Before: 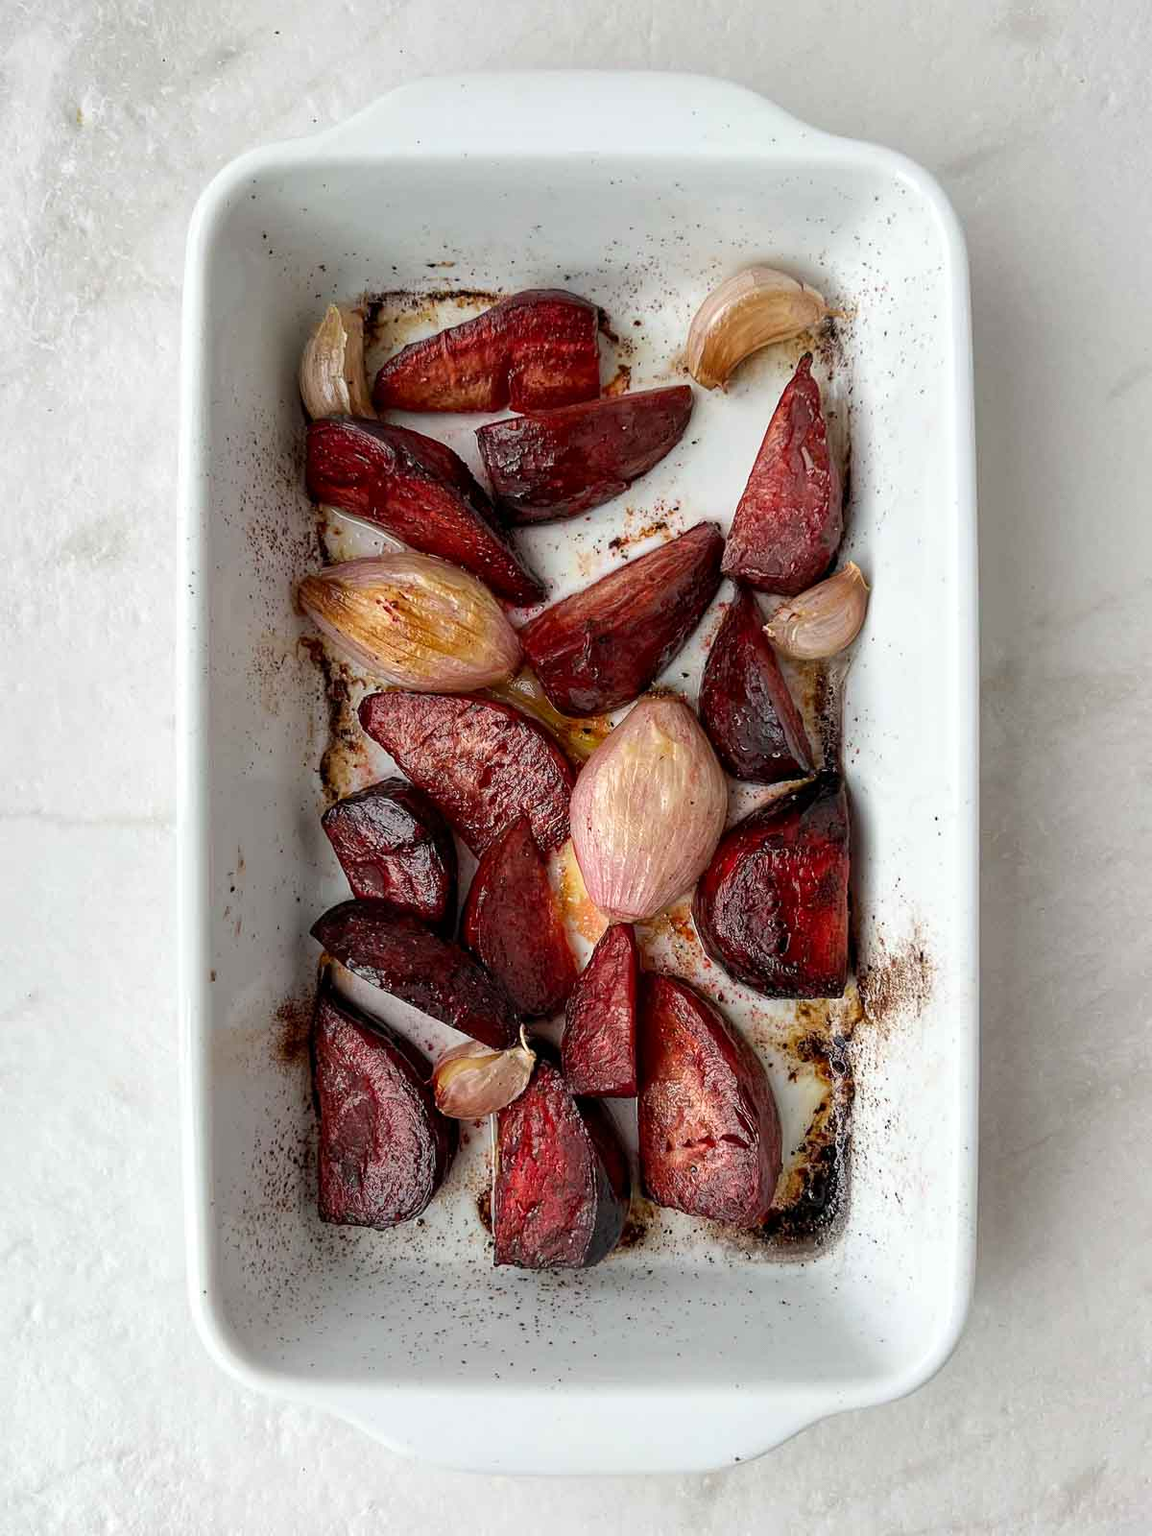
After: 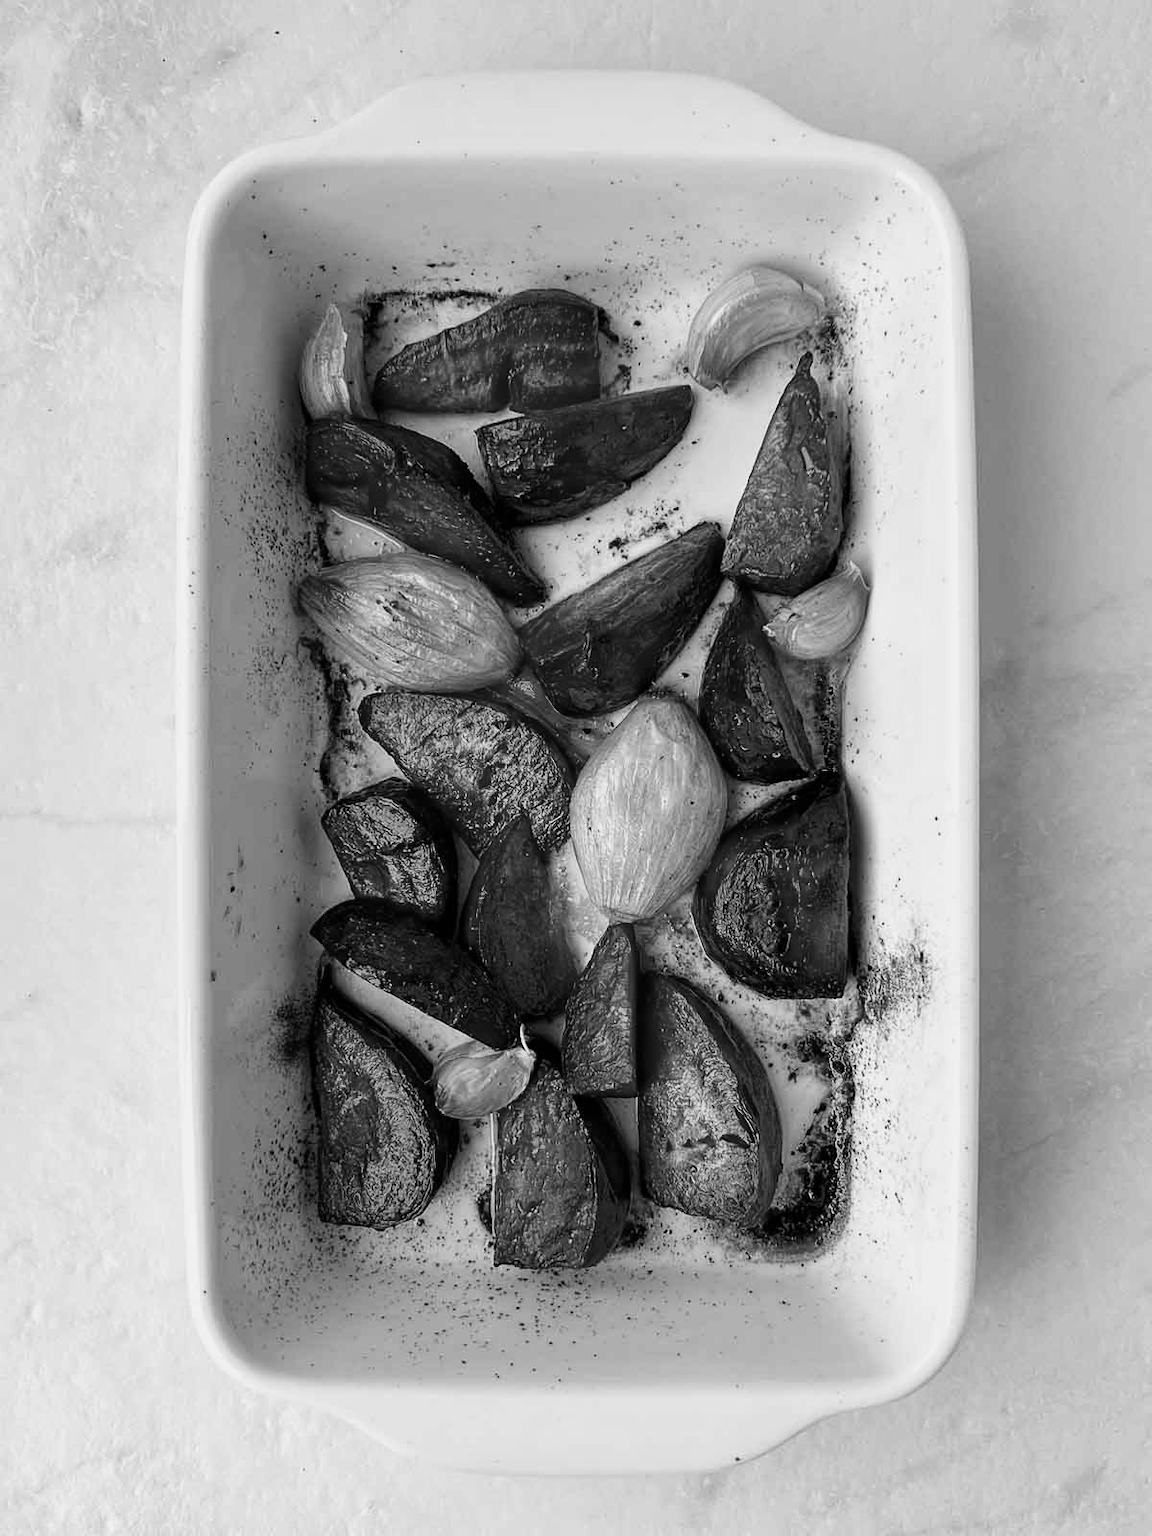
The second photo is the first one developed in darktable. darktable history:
white balance: emerald 1
monochrome: a 73.58, b 64.21
contrast brightness saturation: contrast 0.11, saturation -0.17
